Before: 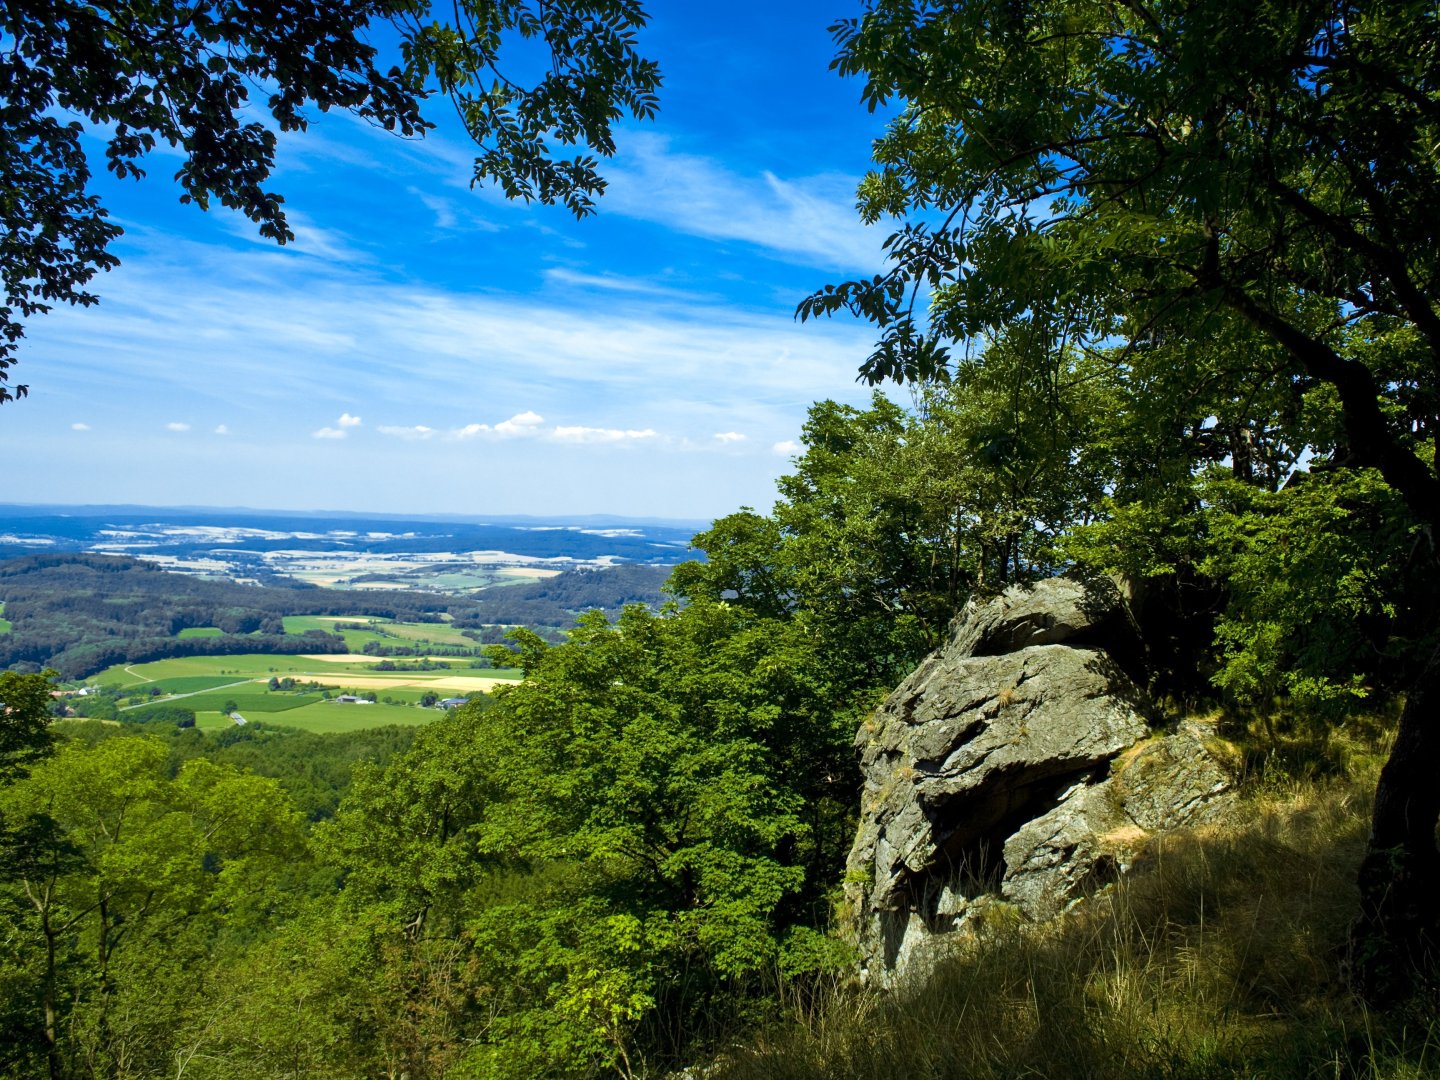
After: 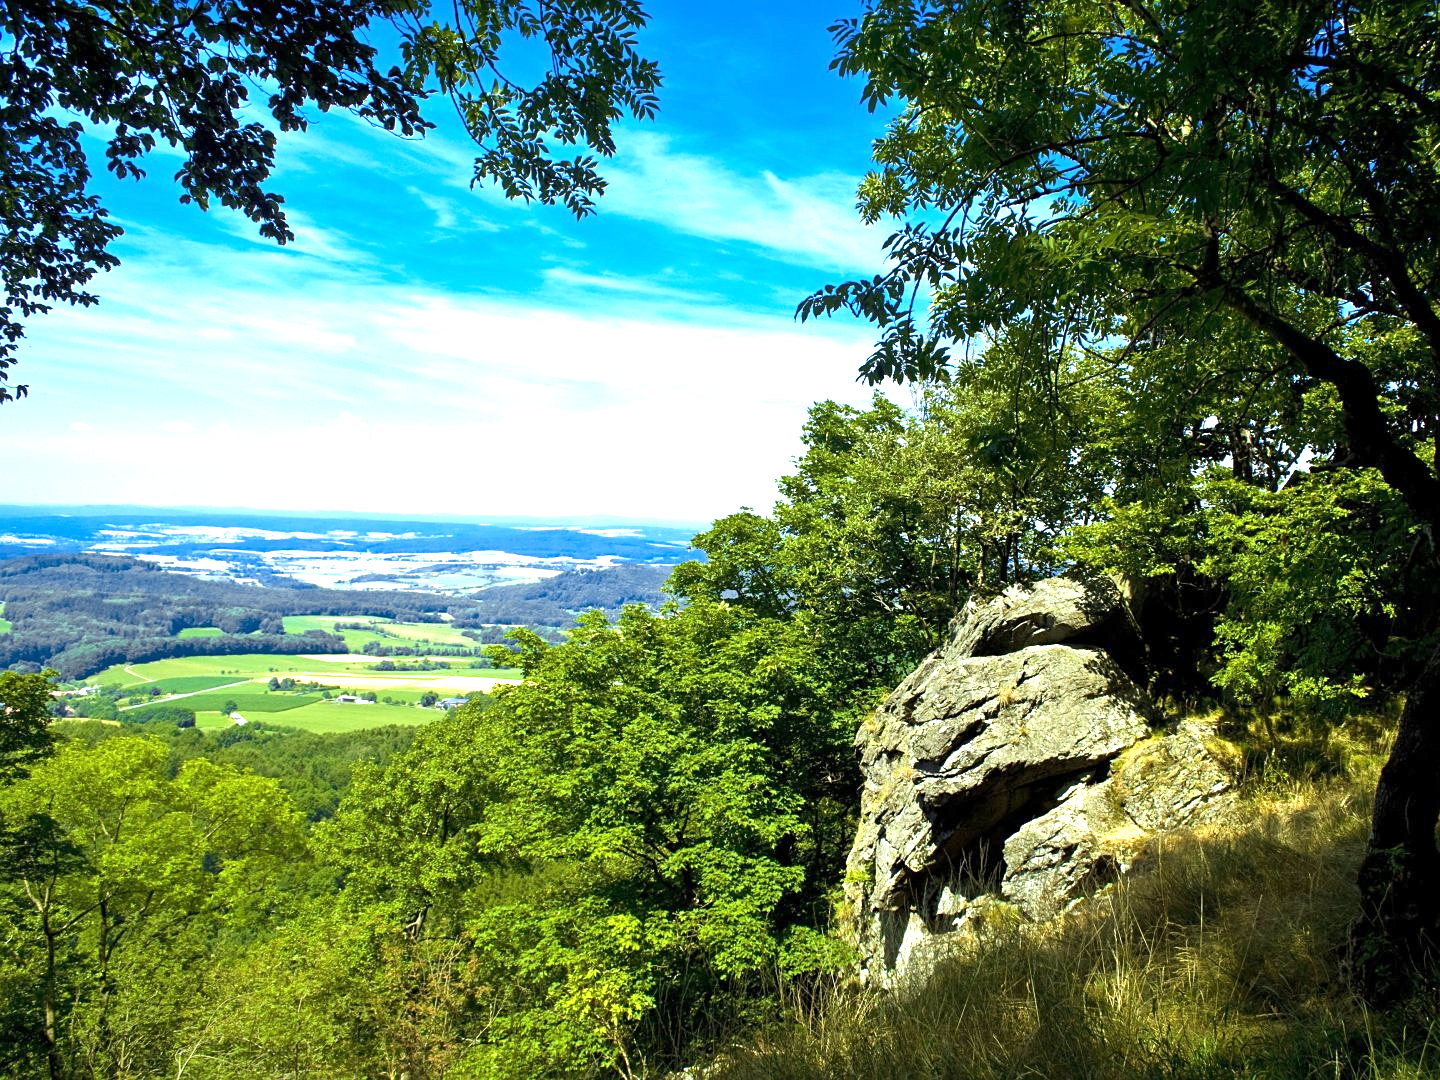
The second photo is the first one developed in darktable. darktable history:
exposure: exposure 1.137 EV, compensate highlight preservation false
sharpen: amount 0.2
